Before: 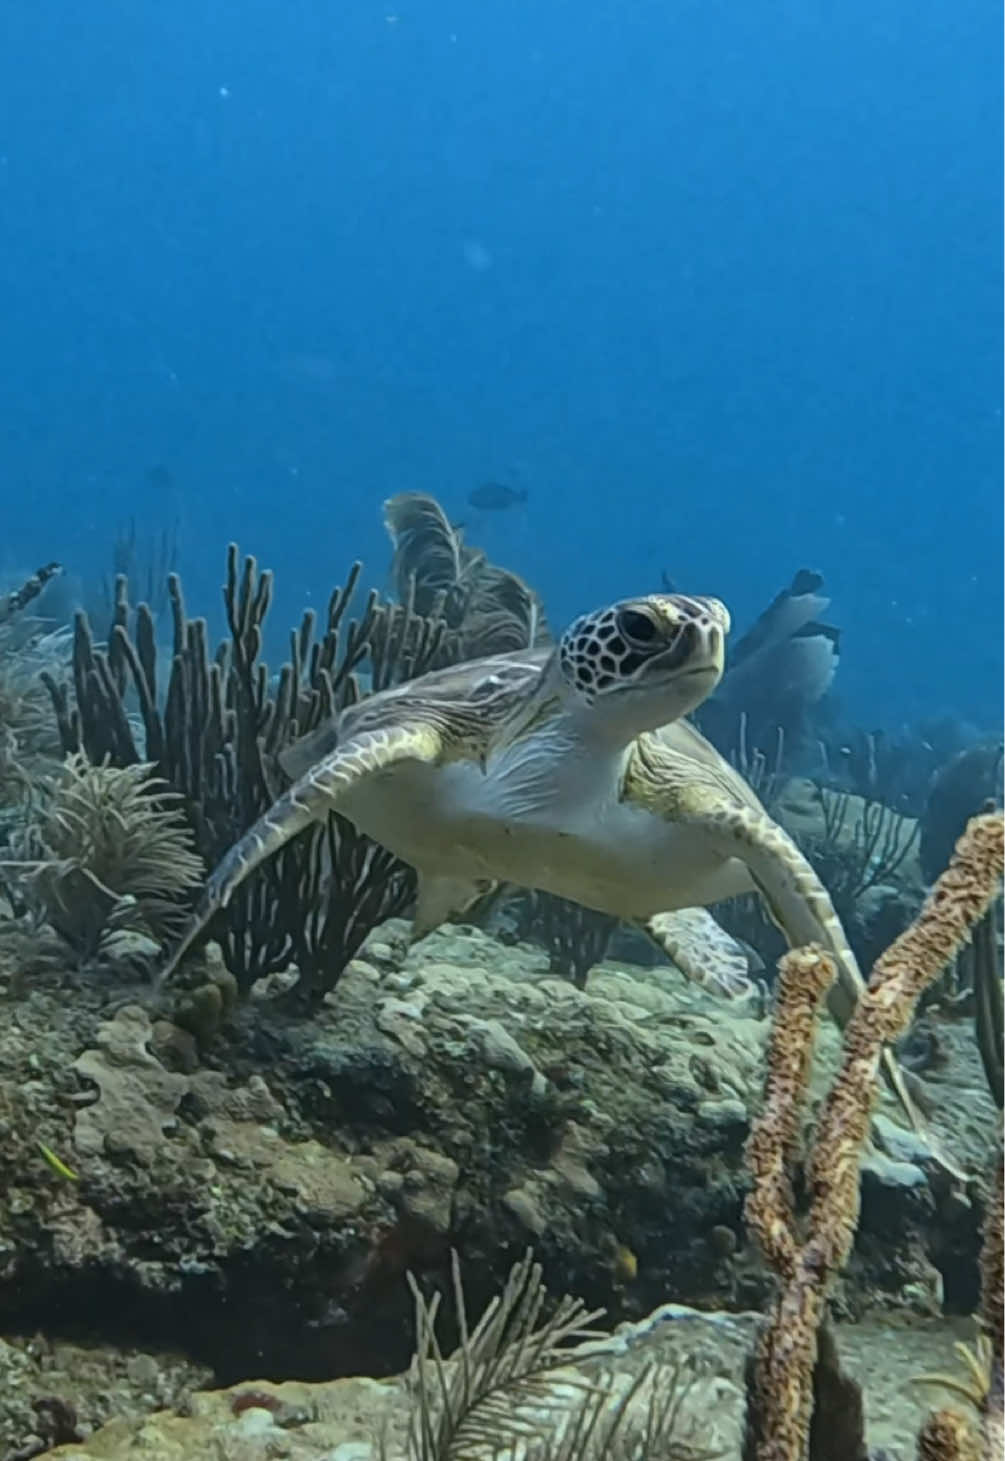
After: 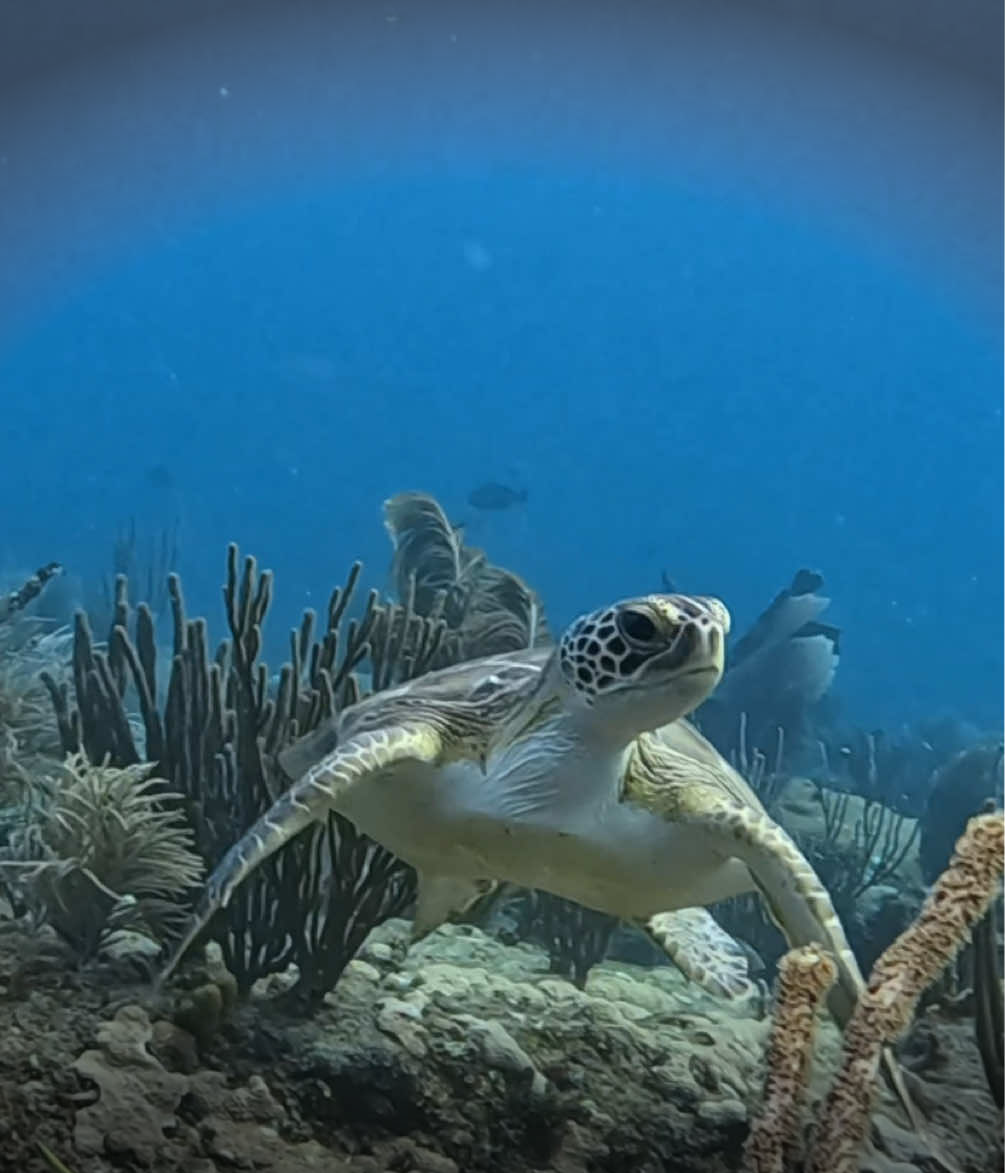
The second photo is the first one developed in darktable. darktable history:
crop: bottom 19.703%
vignetting: fall-off start 100.23%, brightness -0.716, saturation -0.487, width/height ratio 1.311
